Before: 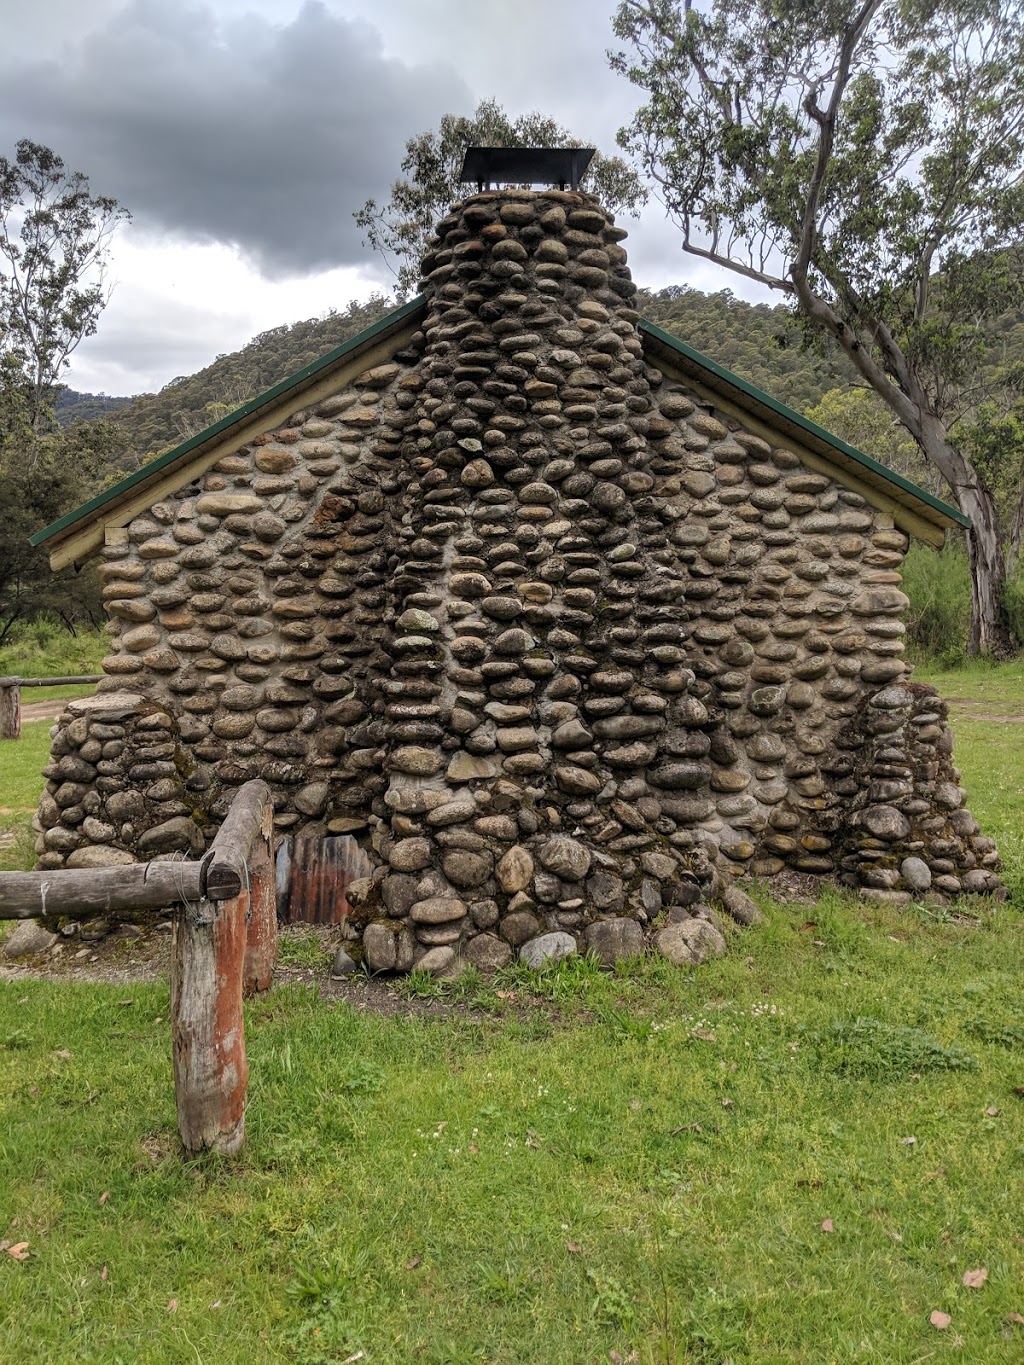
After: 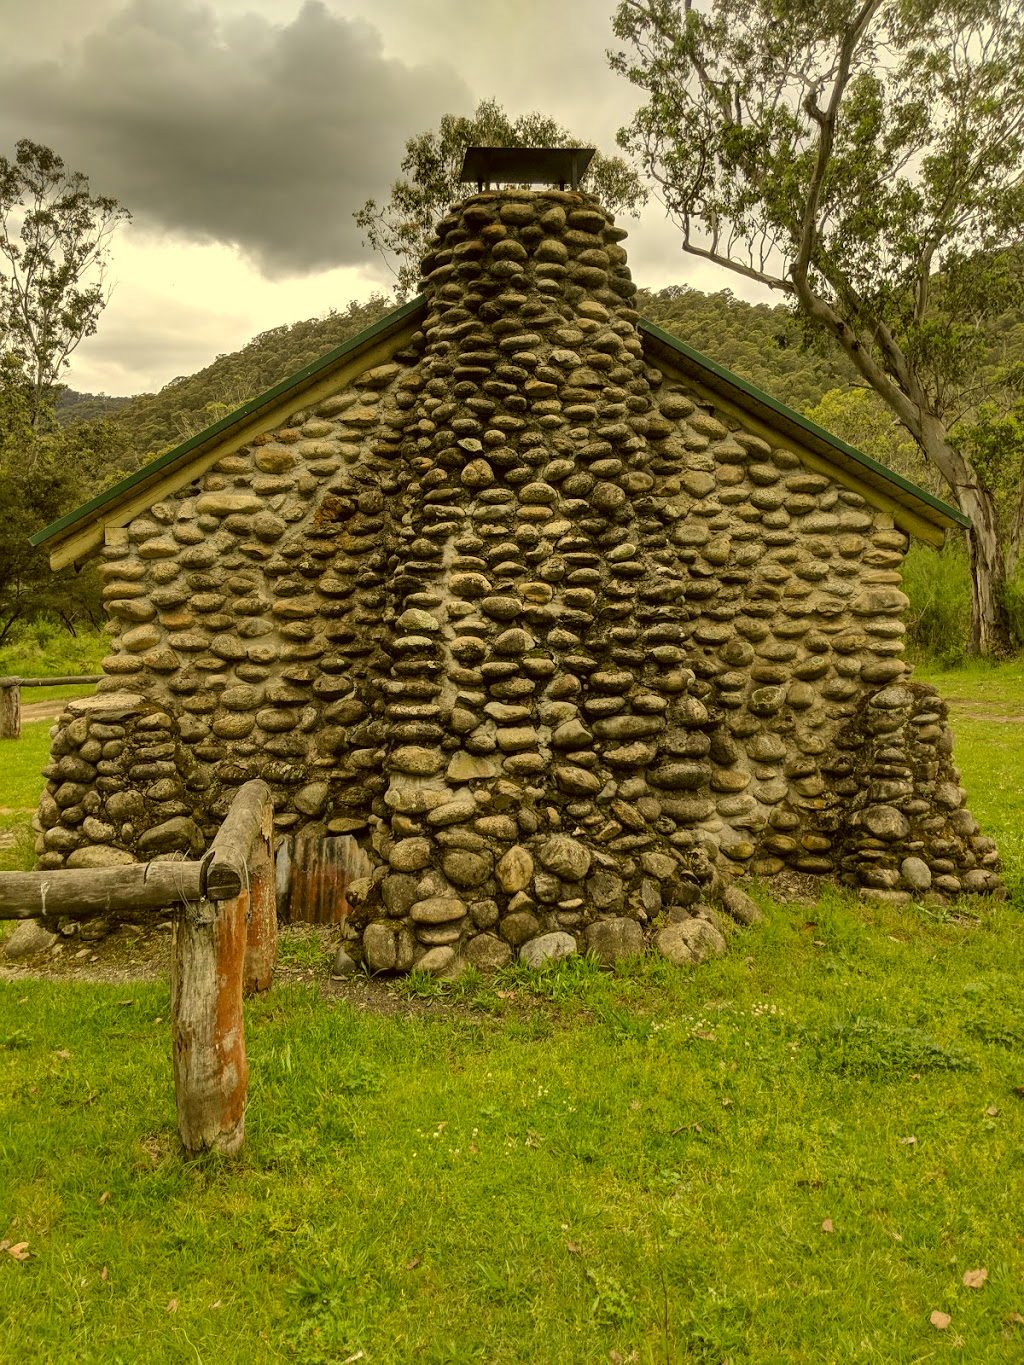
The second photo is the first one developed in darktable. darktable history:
color correction: highlights a* 0.104, highlights b* 29.06, shadows a* -0.256, shadows b* 21.14
shadows and highlights: highlights color adjustment 49.59%, soften with gaussian
